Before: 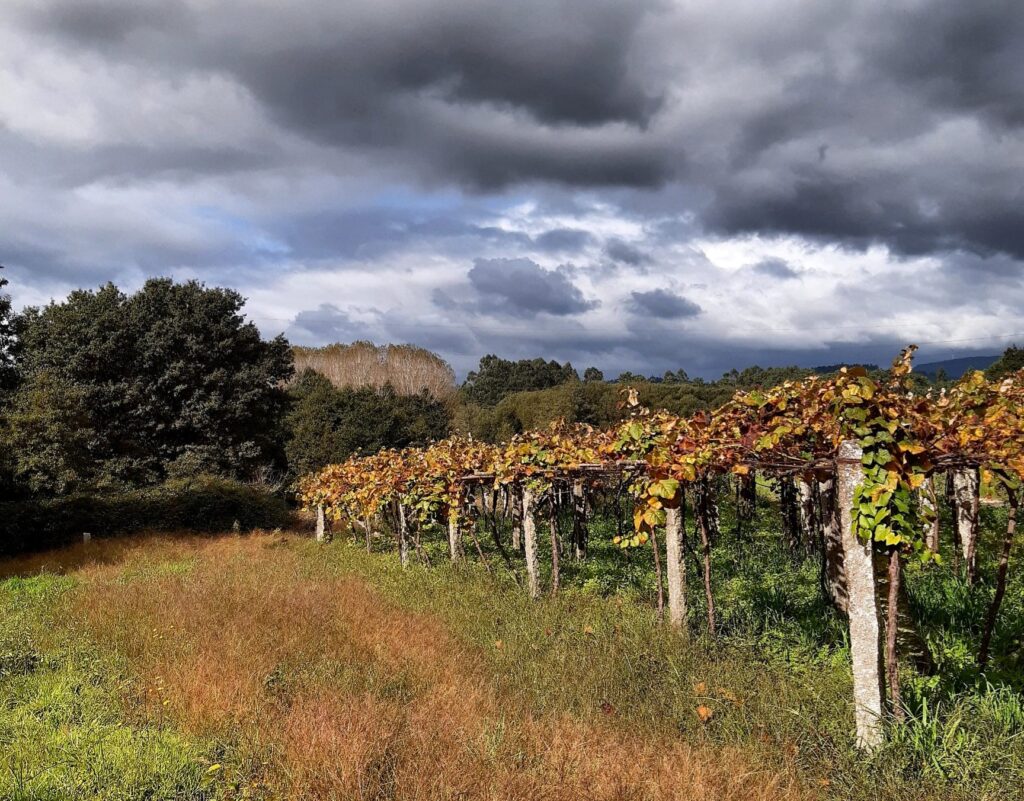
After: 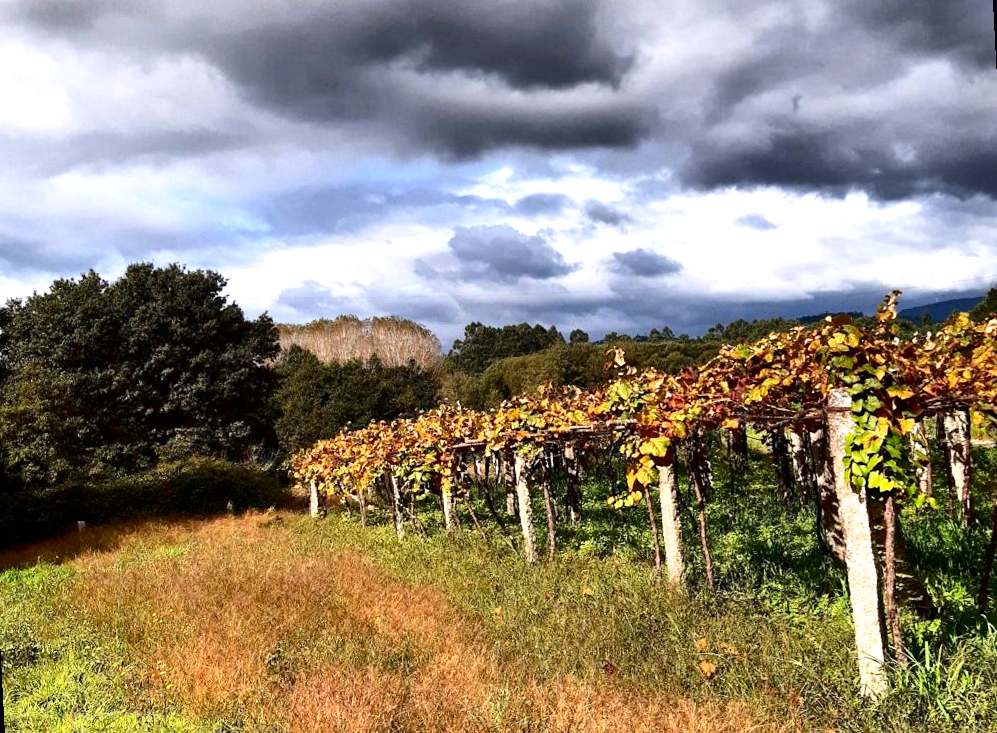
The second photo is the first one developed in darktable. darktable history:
color balance rgb: global vibrance 10%
contrast brightness saturation: contrast 0.2, brightness -0.11, saturation 0.1
rotate and perspective: rotation -3°, crop left 0.031, crop right 0.968, crop top 0.07, crop bottom 0.93
exposure: exposure 0.722 EV, compensate highlight preservation false
